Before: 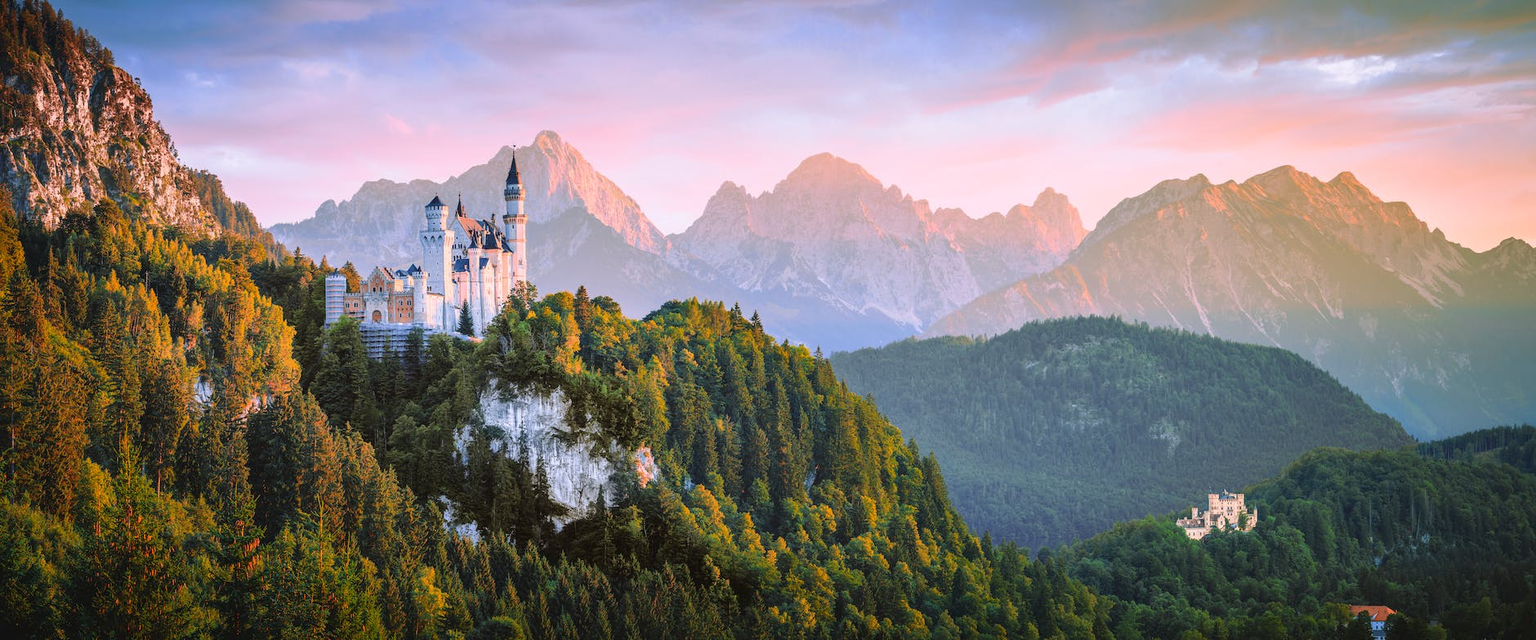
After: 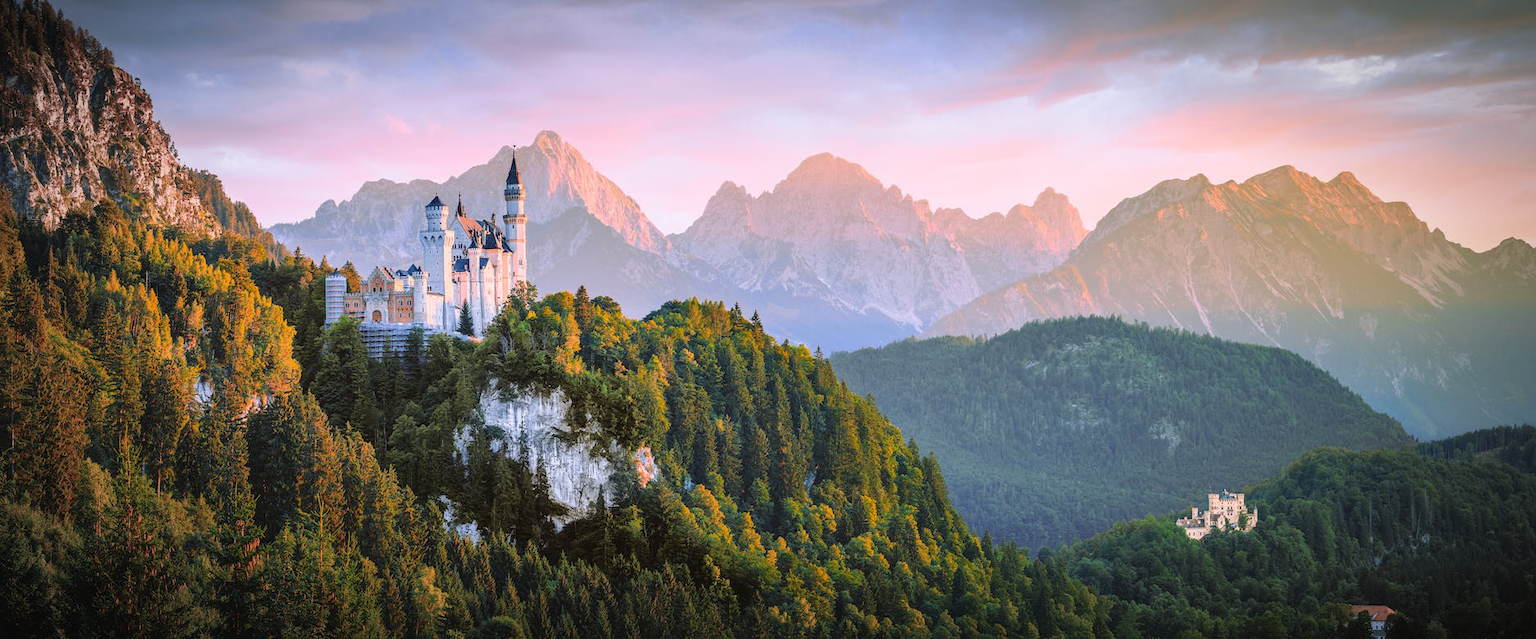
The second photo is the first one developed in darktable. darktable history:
vignetting: brightness -0.469, automatic ratio true
